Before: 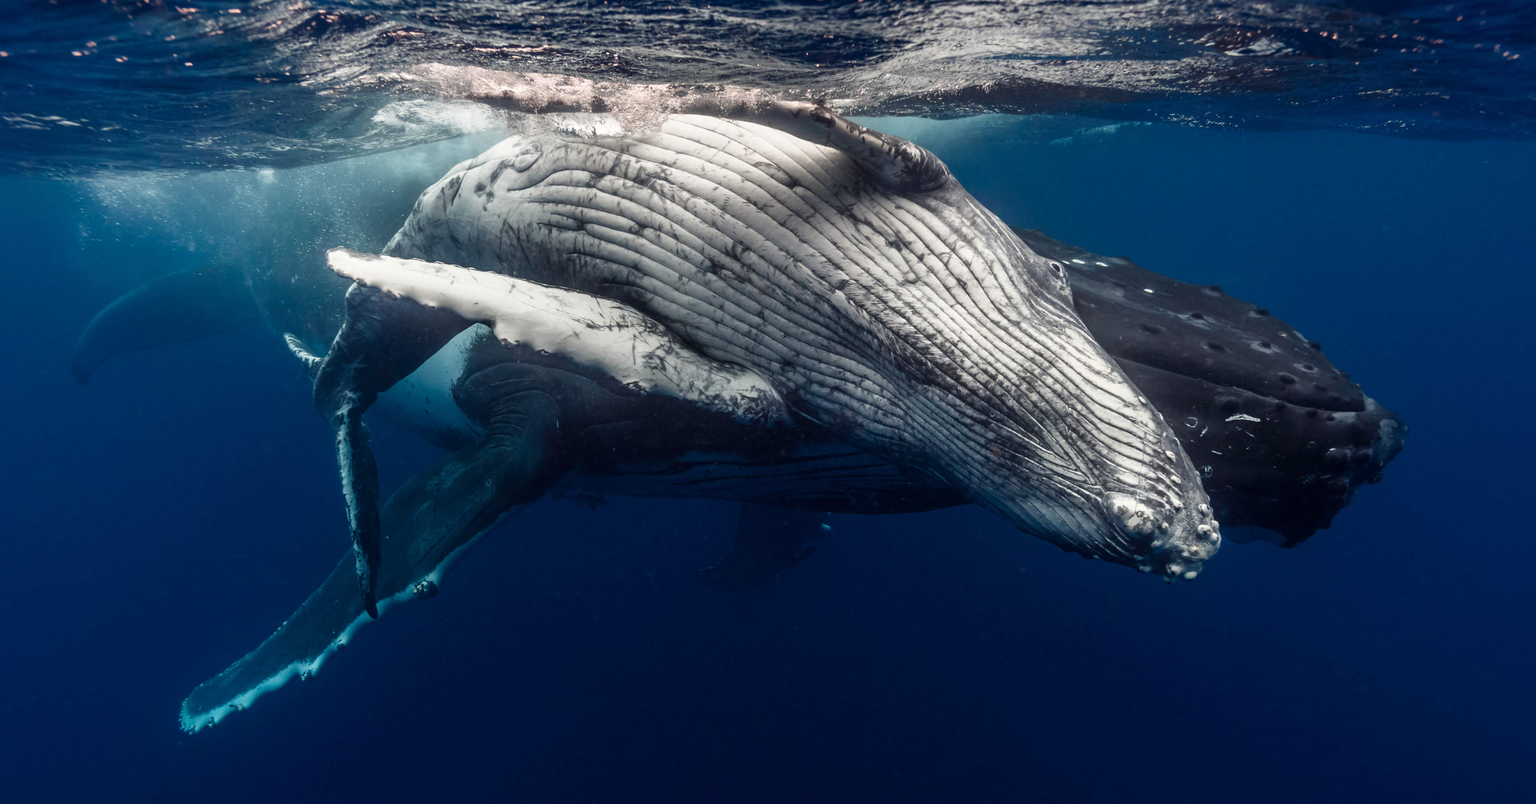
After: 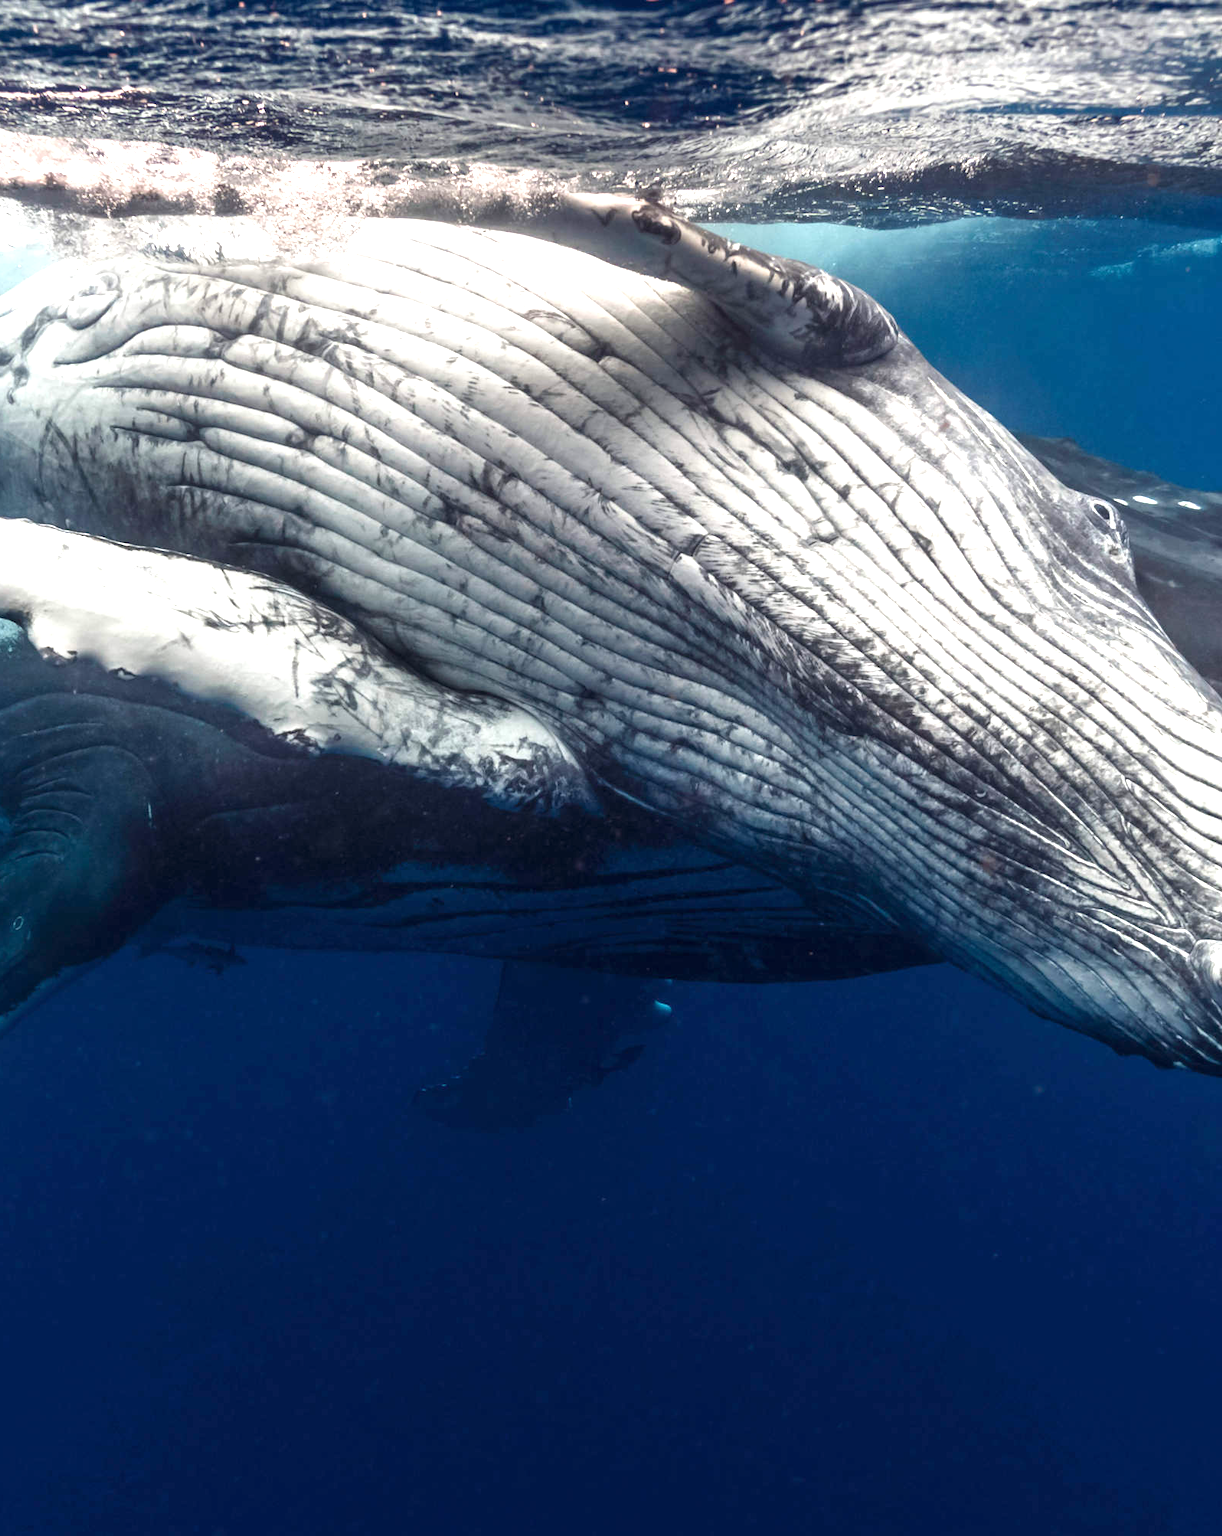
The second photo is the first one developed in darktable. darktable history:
crop: left 31.229%, right 27.105%
exposure: exposure 1 EV, compensate highlight preservation false
